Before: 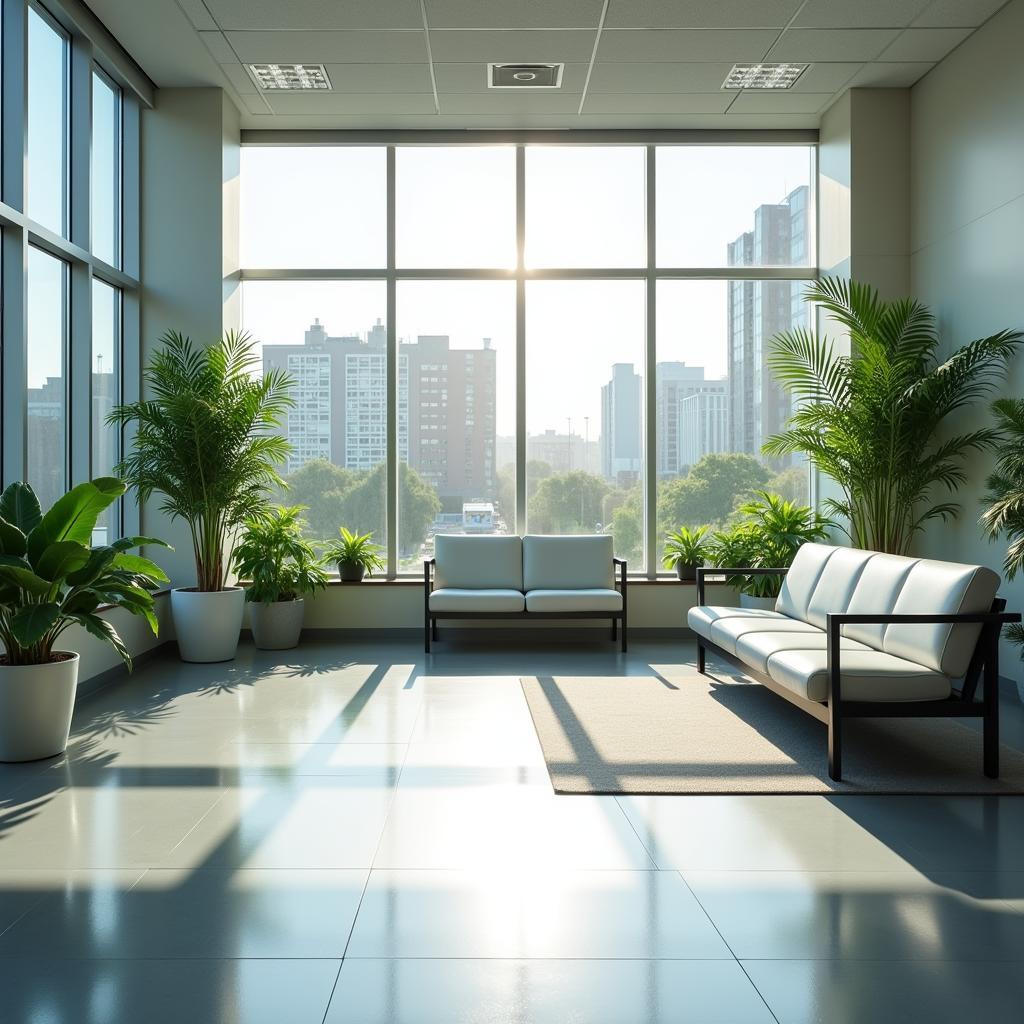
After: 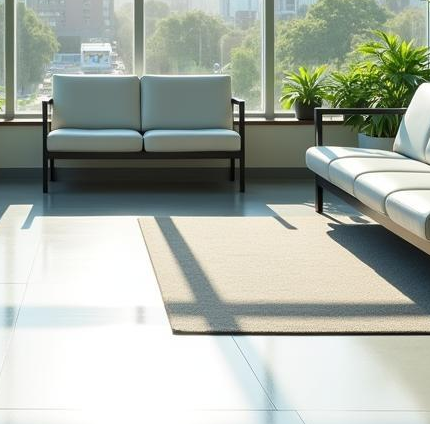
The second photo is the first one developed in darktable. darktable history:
crop: left 37.371%, top 44.94%, right 20.62%, bottom 13.583%
levels: mode automatic, levels [0.036, 0.364, 0.827]
